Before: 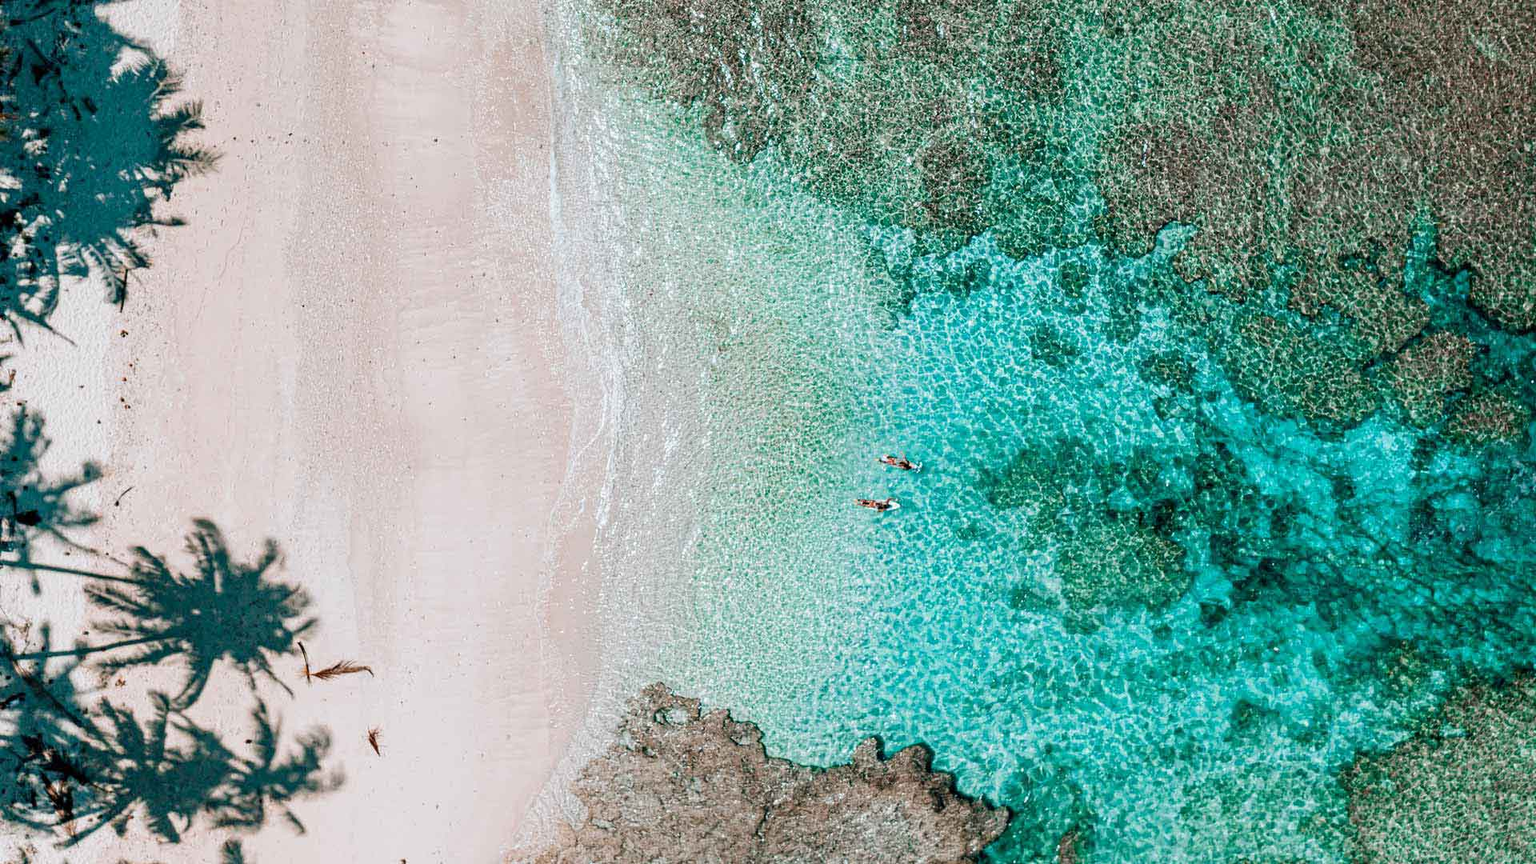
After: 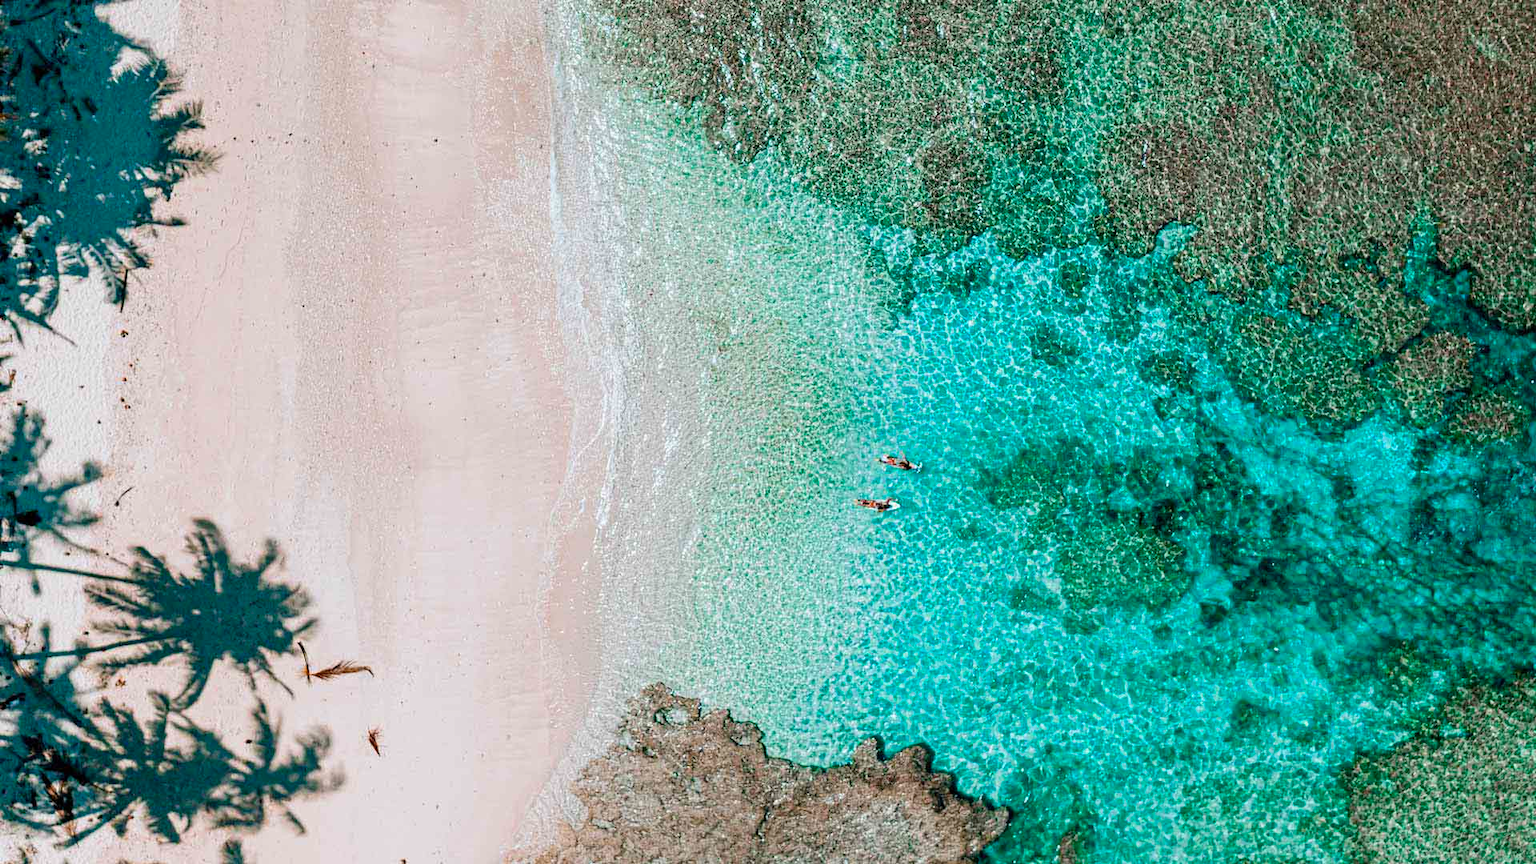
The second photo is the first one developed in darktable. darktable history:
color balance rgb: perceptual saturation grading › global saturation 20%, global vibrance 20%
vibrance: on, module defaults
